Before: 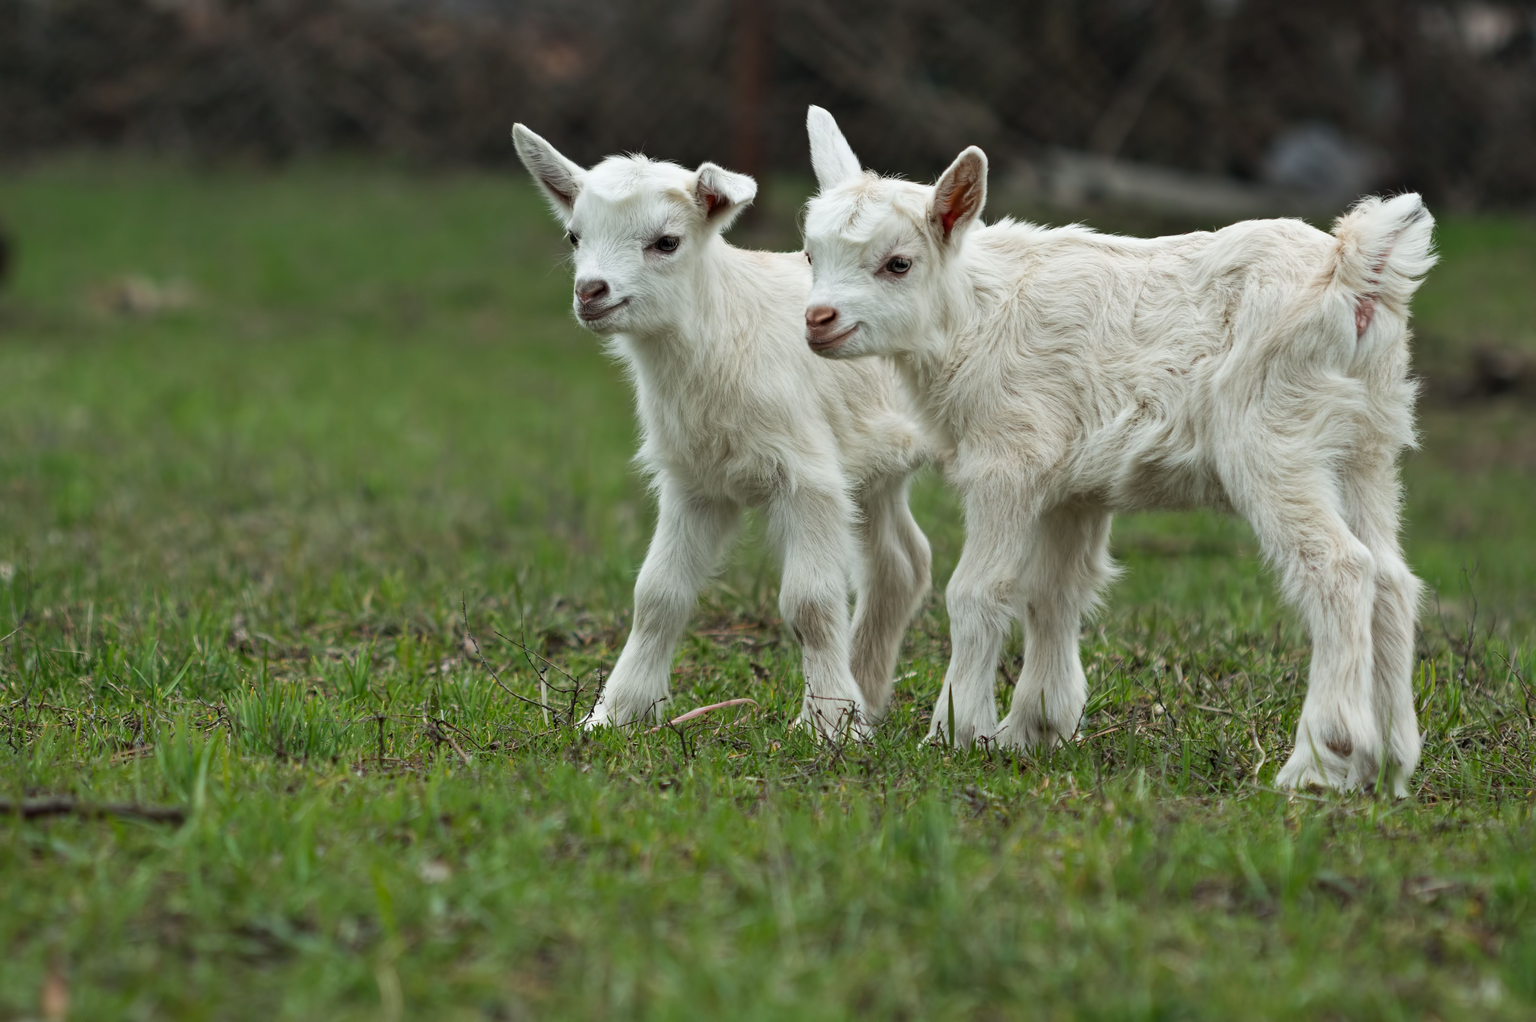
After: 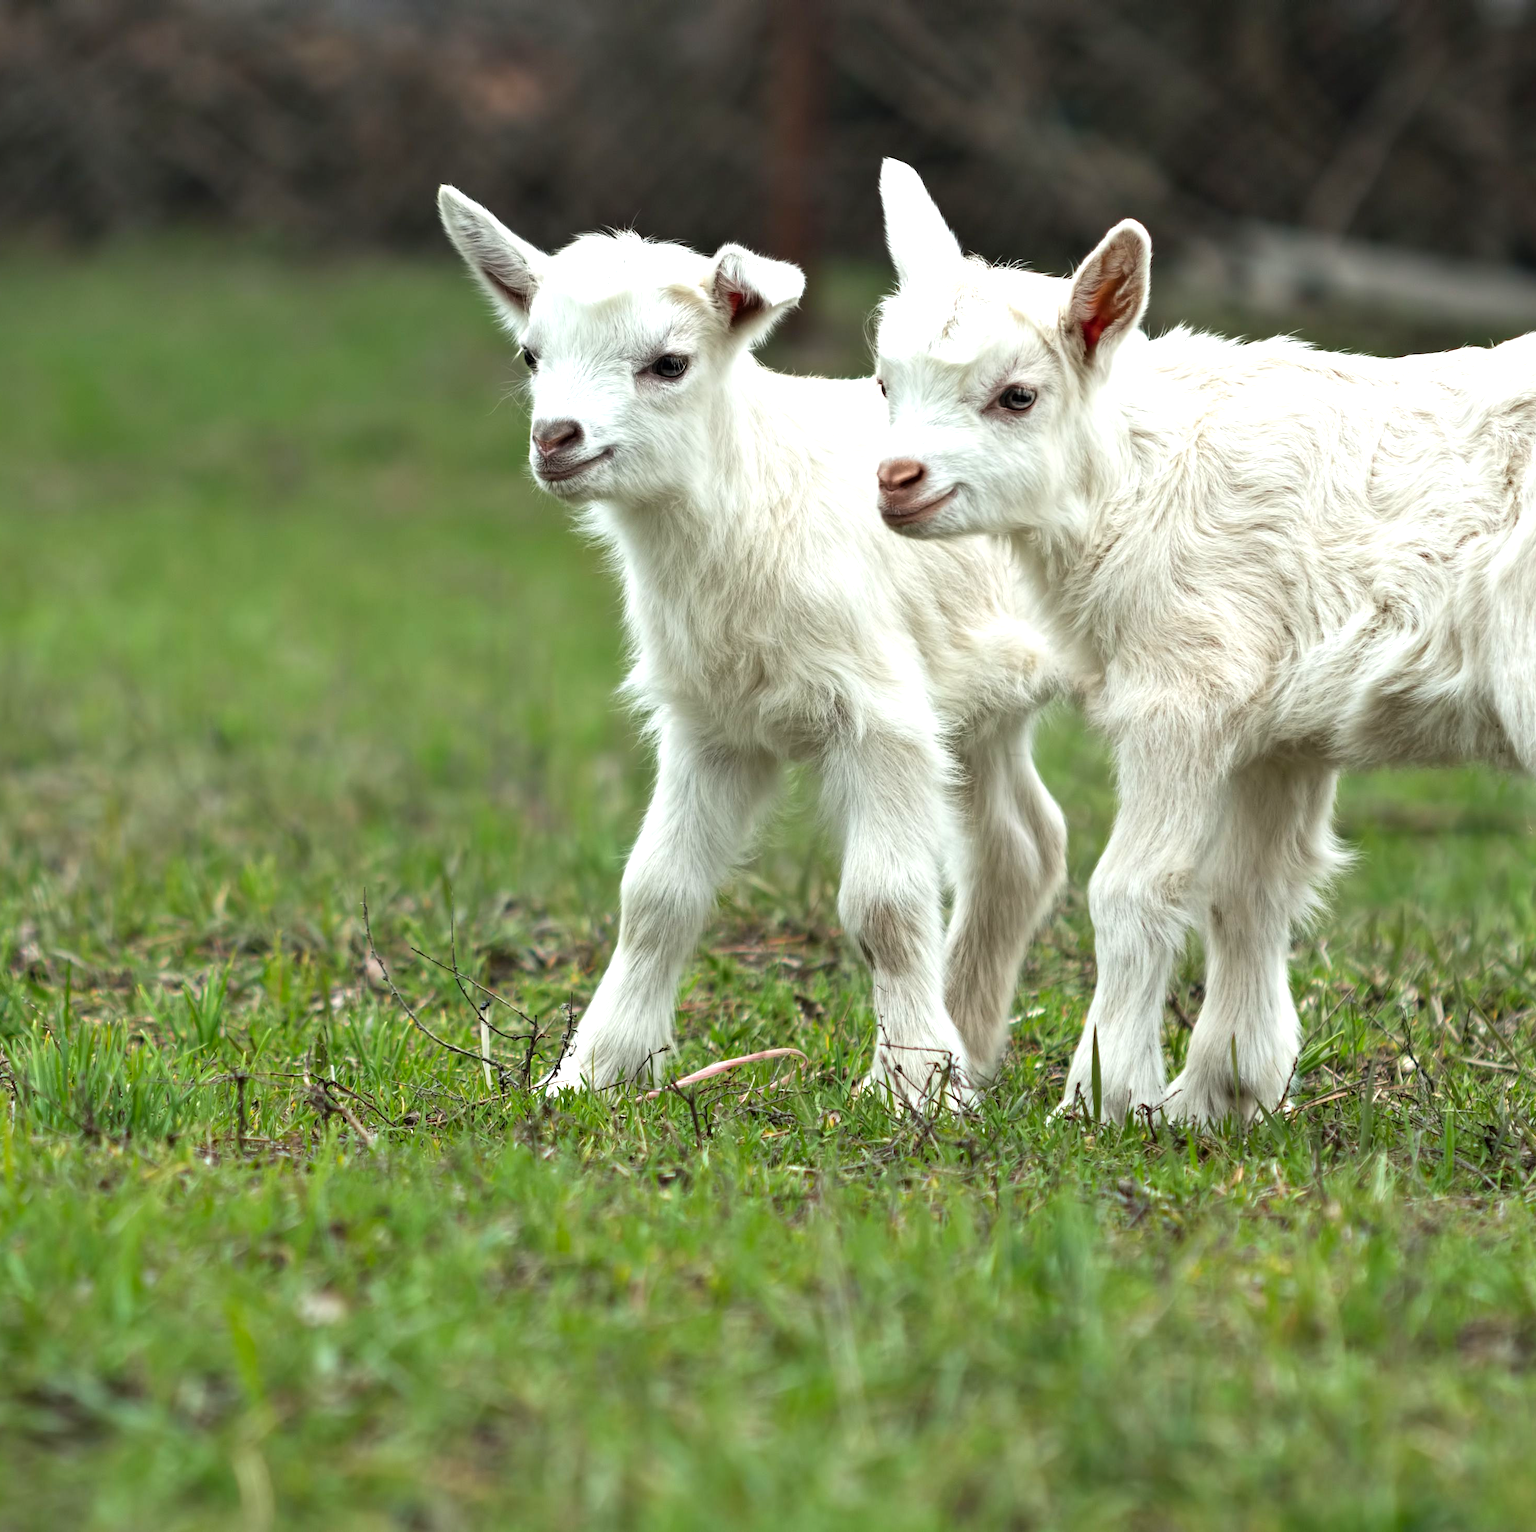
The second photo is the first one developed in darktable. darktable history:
crop and rotate: left 14.377%, right 18.96%
levels: levels [0, 0.394, 0.787]
